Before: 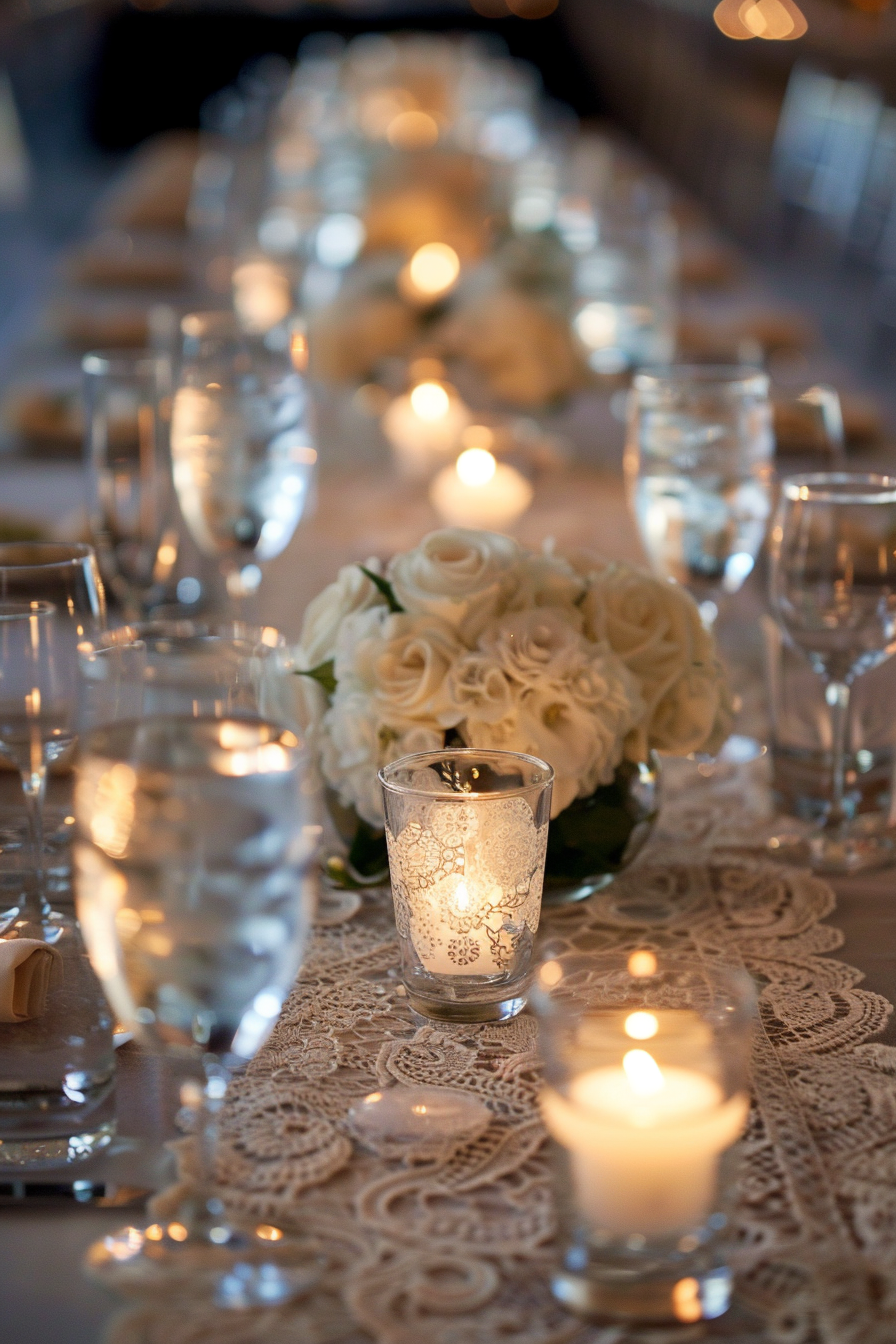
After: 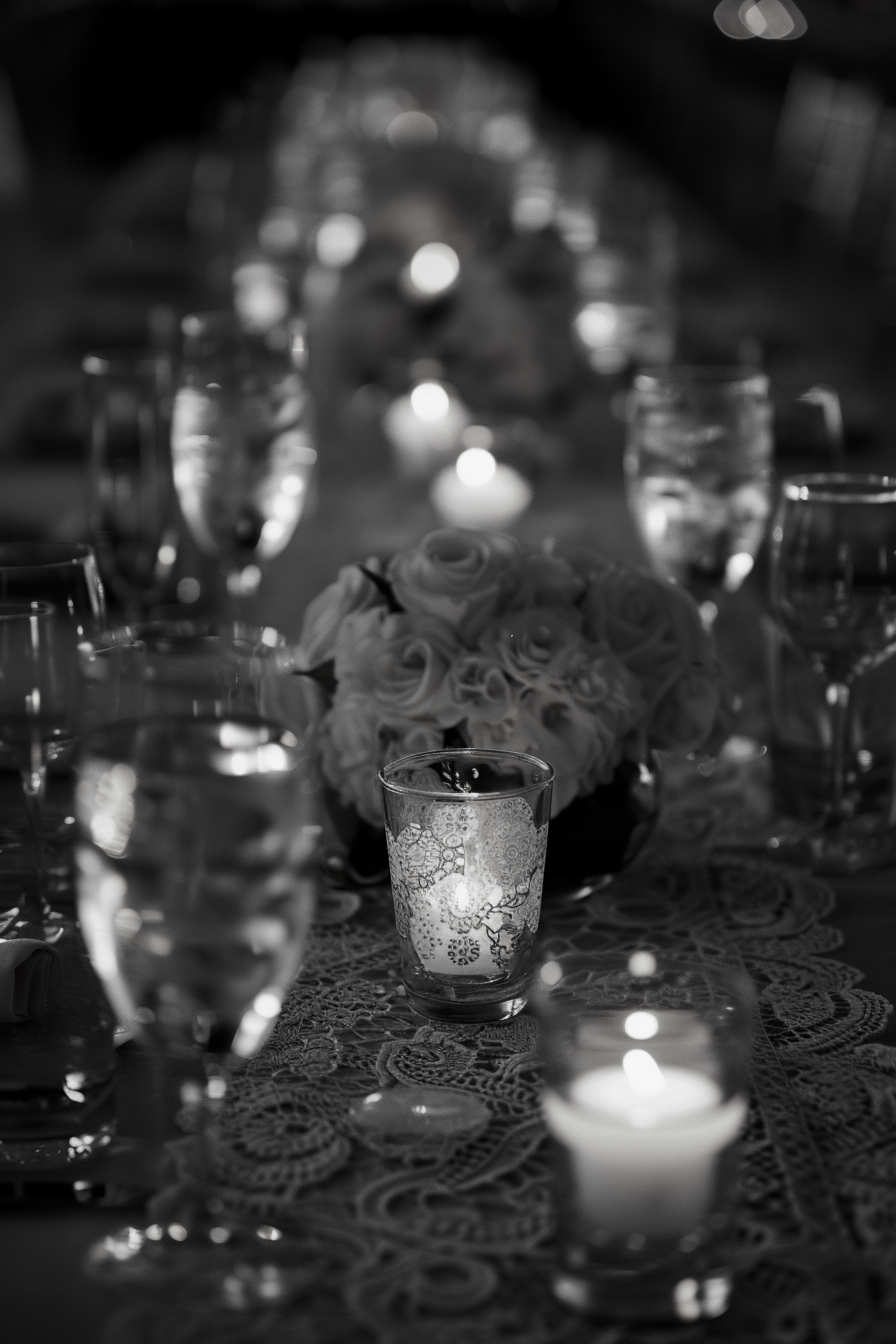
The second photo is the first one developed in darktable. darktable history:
velvia: on, module defaults
contrast brightness saturation: contrast -0.03, brightness -0.582, saturation -0.985
